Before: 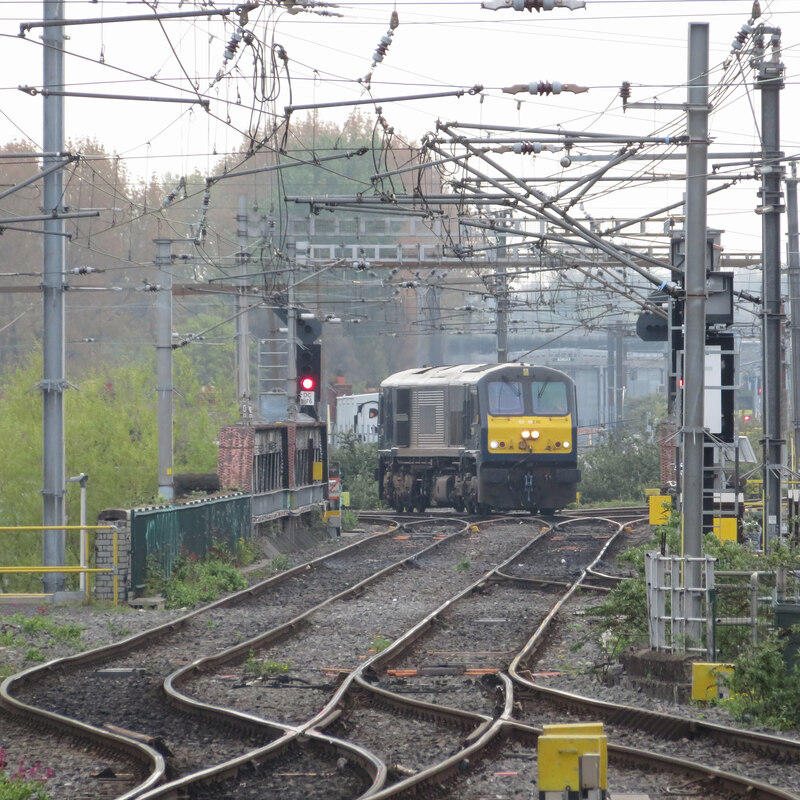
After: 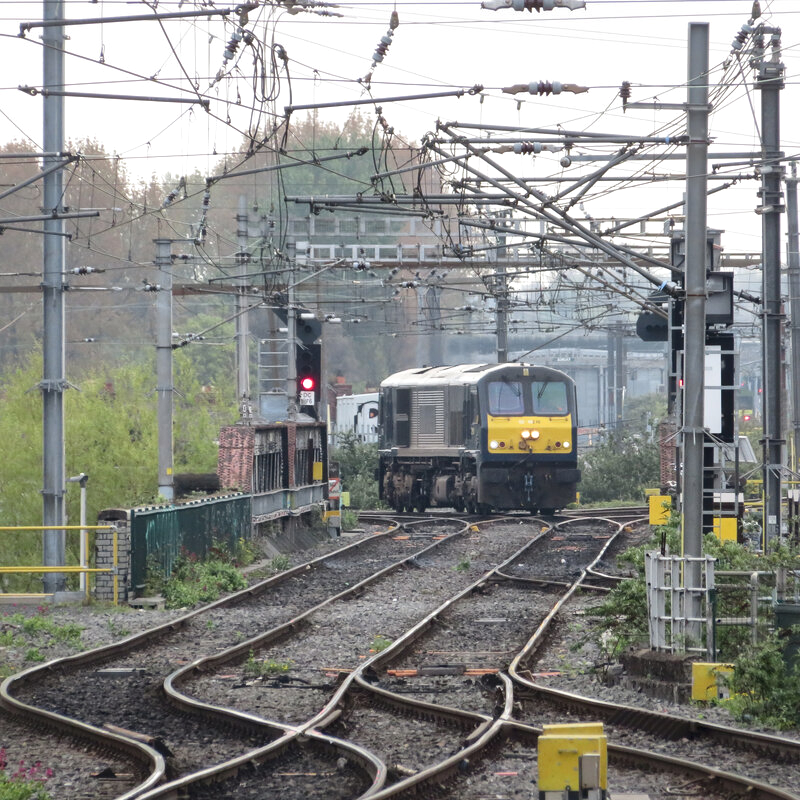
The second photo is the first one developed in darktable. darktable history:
local contrast: mode bilateral grid, contrast 21, coarseness 50, detail 159%, midtone range 0.2
